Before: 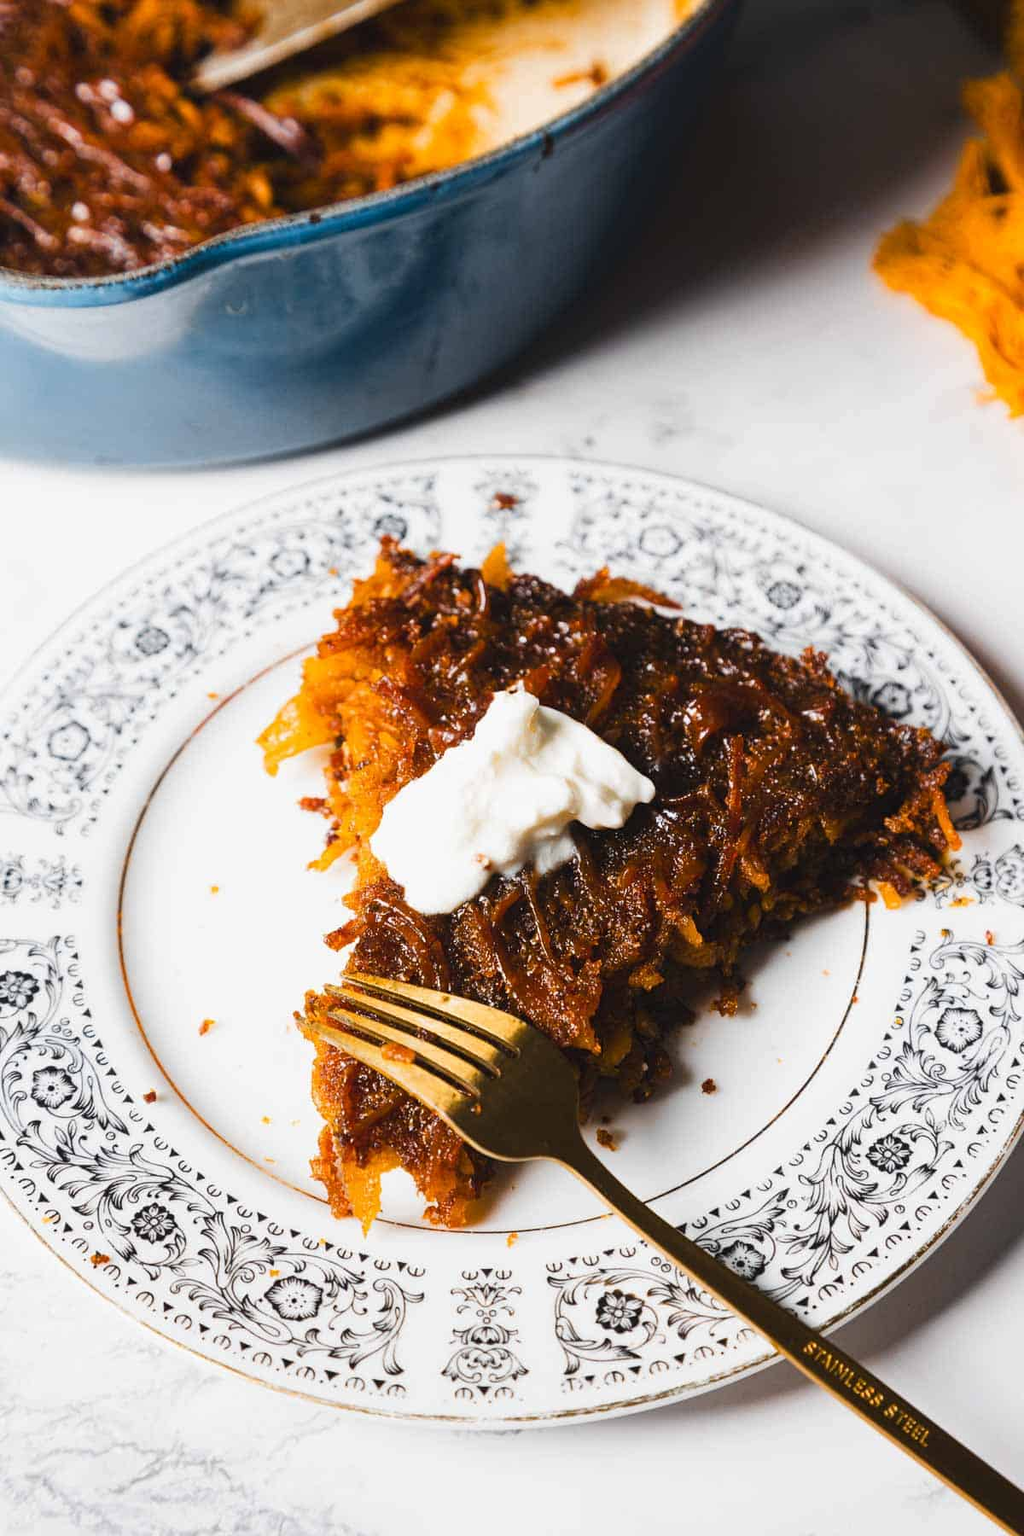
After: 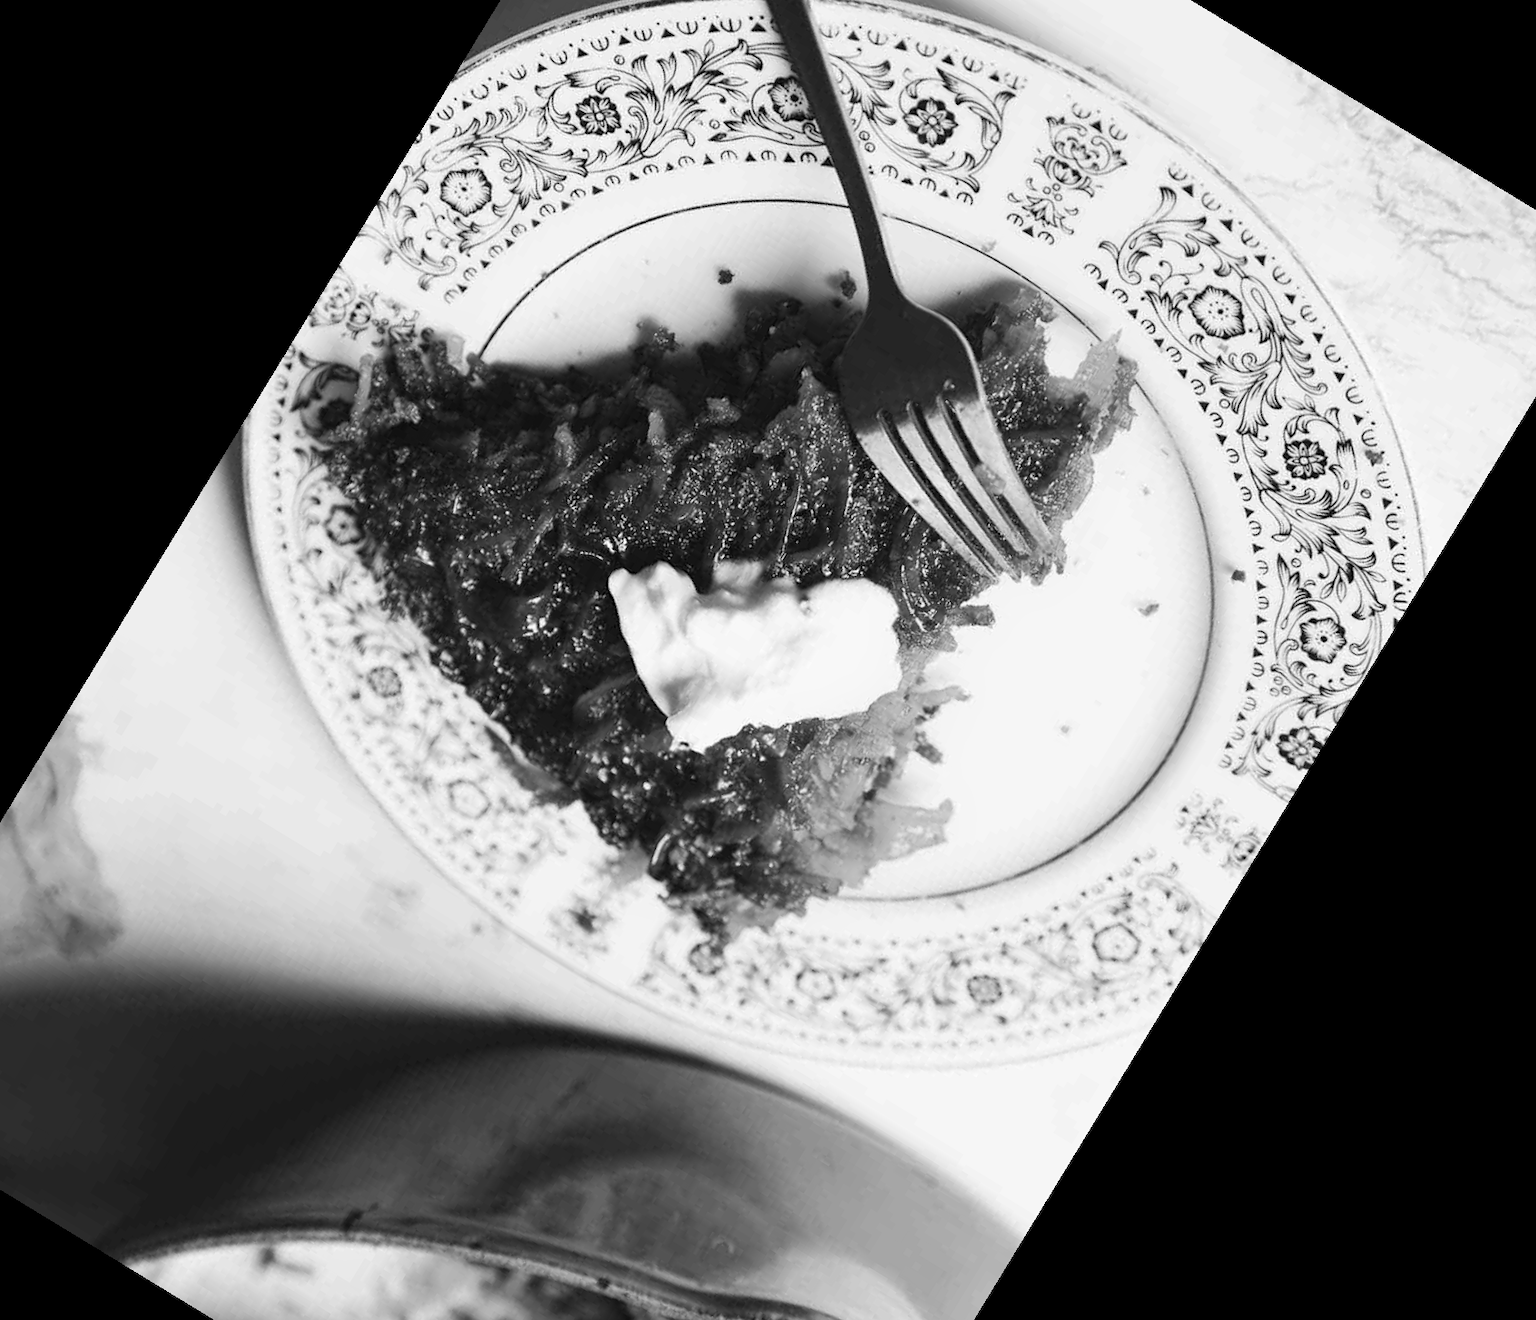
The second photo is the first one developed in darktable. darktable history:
vibrance: vibrance 0%
crop and rotate: angle 148.68°, left 9.111%, top 15.603%, right 4.588%, bottom 17.041%
monochrome: on, module defaults
tone equalizer: on, module defaults
